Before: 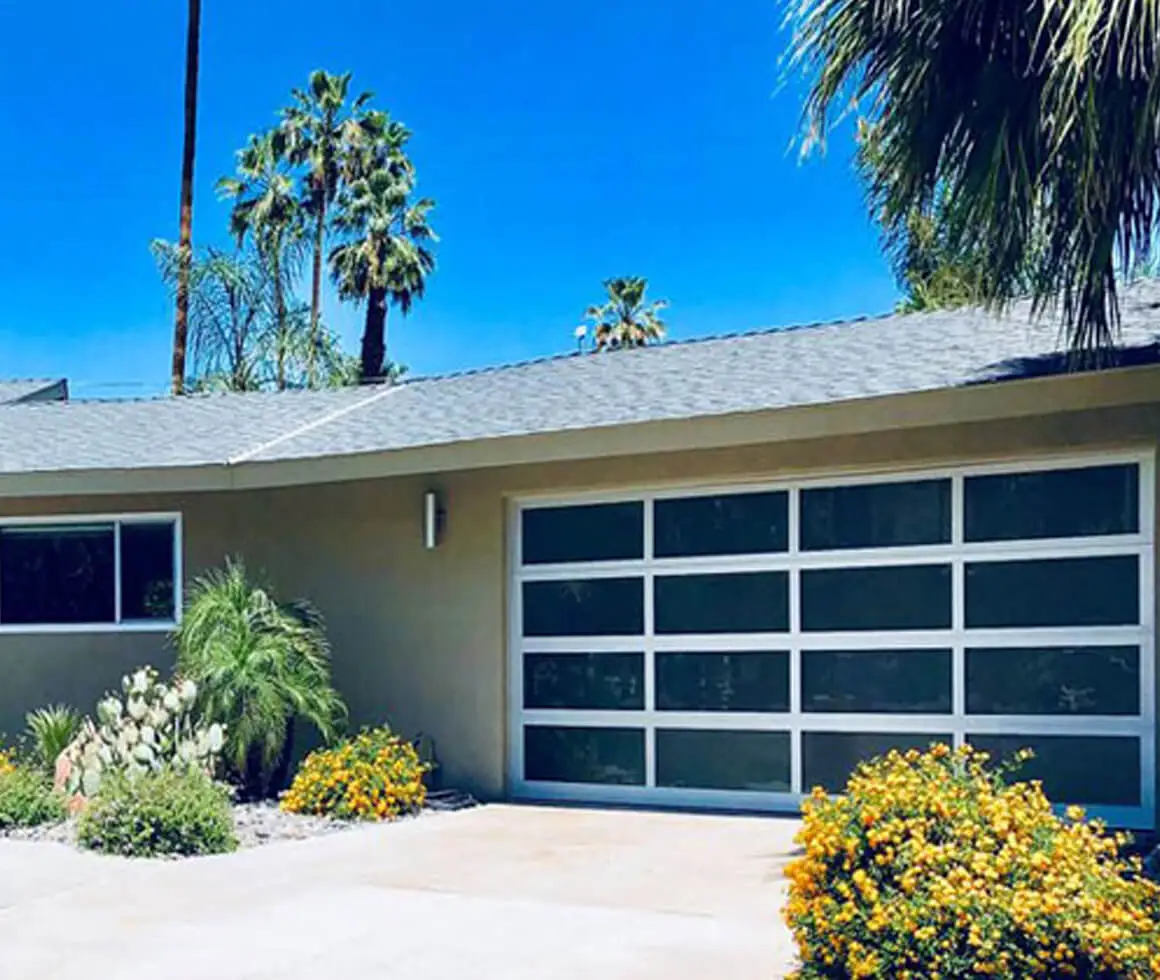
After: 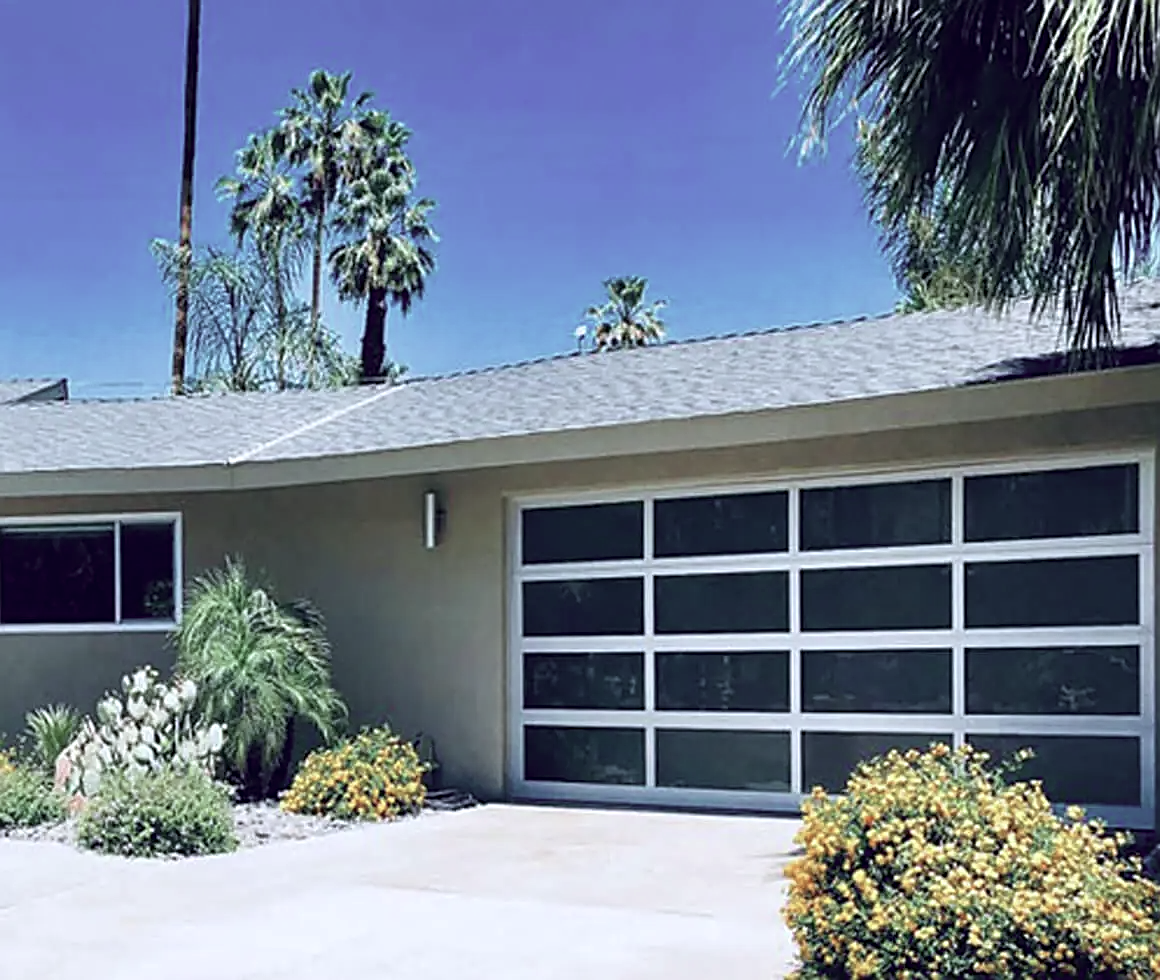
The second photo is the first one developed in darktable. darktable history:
color calibration: output R [0.948, 0.091, -0.04, 0], output G [-0.3, 1.384, -0.085, 0], output B [-0.108, 0.061, 1.08, 0], illuminant as shot in camera, x 0.358, y 0.373, temperature 4628.91 K
sharpen: amount 0.497
color zones: curves: ch1 [(0, 0.292) (0.001, 0.292) (0.2, 0.264) (0.4, 0.248) (0.6, 0.248) (0.8, 0.264) (0.999, 0.292) (1, 0.292)]
